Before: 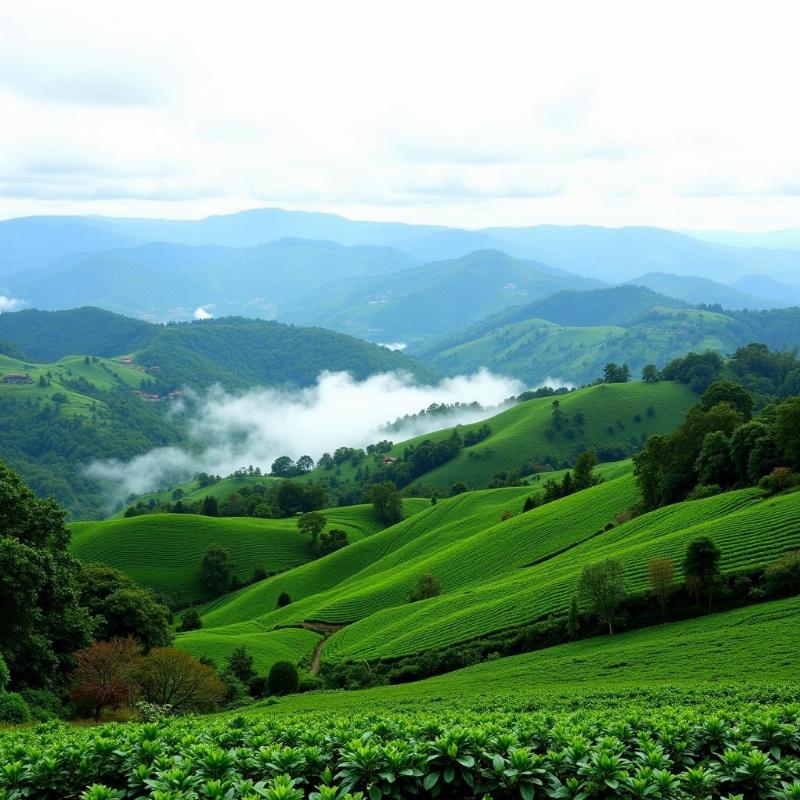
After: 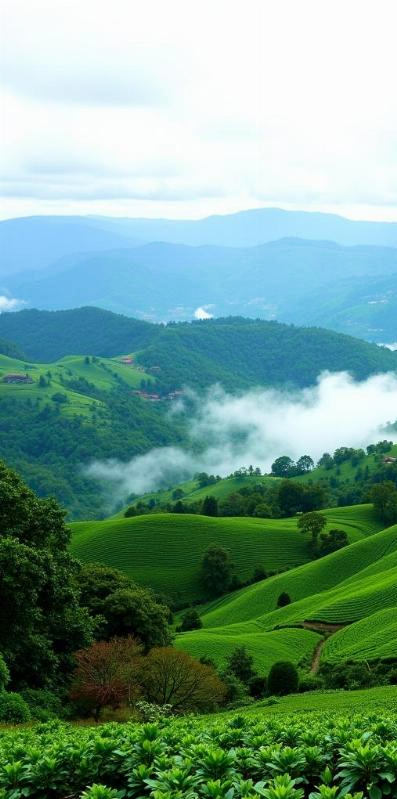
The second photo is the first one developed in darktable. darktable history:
crop and rotate: left 0.01%, top 0%, right 50.247%
velvia: on, module defaults
